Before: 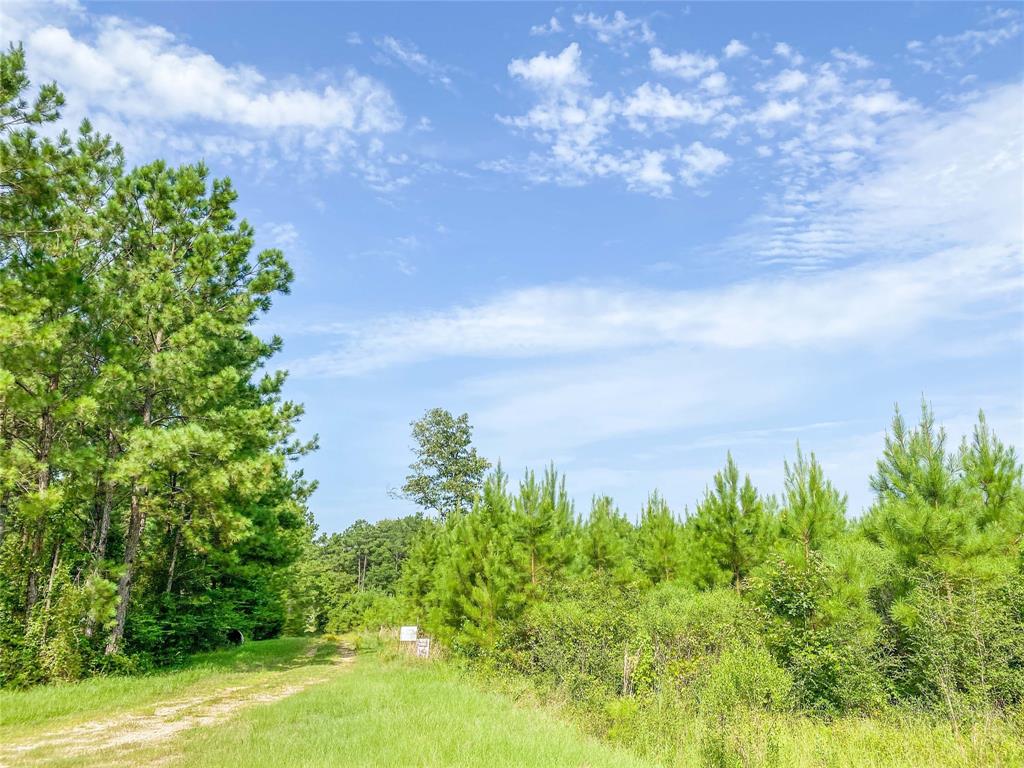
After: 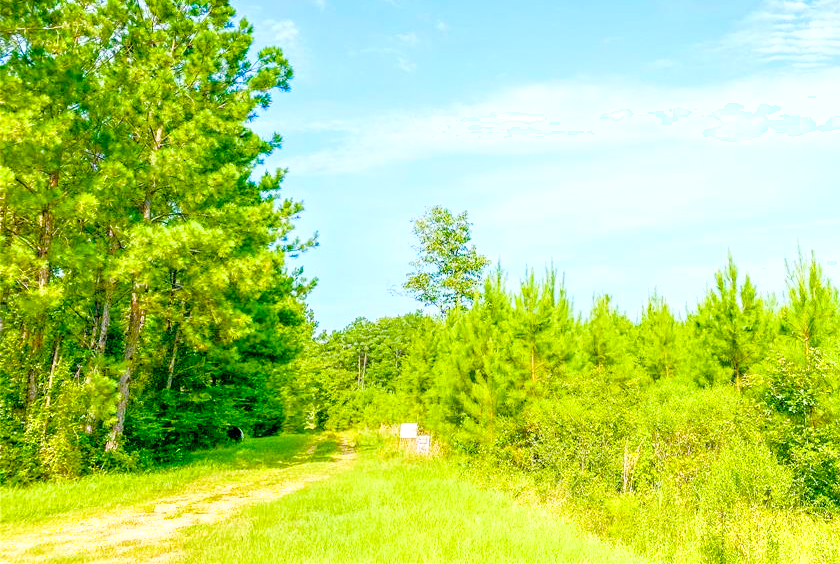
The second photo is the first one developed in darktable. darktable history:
crop: top 26.531%, right 17.959%
tone curve: curves: ch0 [(0, 0) (0.004, 0.008) (0.077, 0.156) (0.169, 0.29) (0.774, 0.774) (1, 1)], color space Lab, linked channels, preserve colors none
shadows and highlights: shadows -62.32, white point adjustment -5.22, highlights 61.59
color balance rgb: linear chroma grading › shadows 10%, linear chroma grading › highlights 10%, linear chroma grading › global chroma 15%, linear chroma grading › mid-tones 15%, perceptual saturation grading › global saturation 40%, perceptual saturation grading › highlights -25%, perceptual saturation grading › mid-tones 35%, perceptual saturation grading › shadows 35%, perceptual brilliance grading › global brilliance 11.29%, global vibrance 11.29%
